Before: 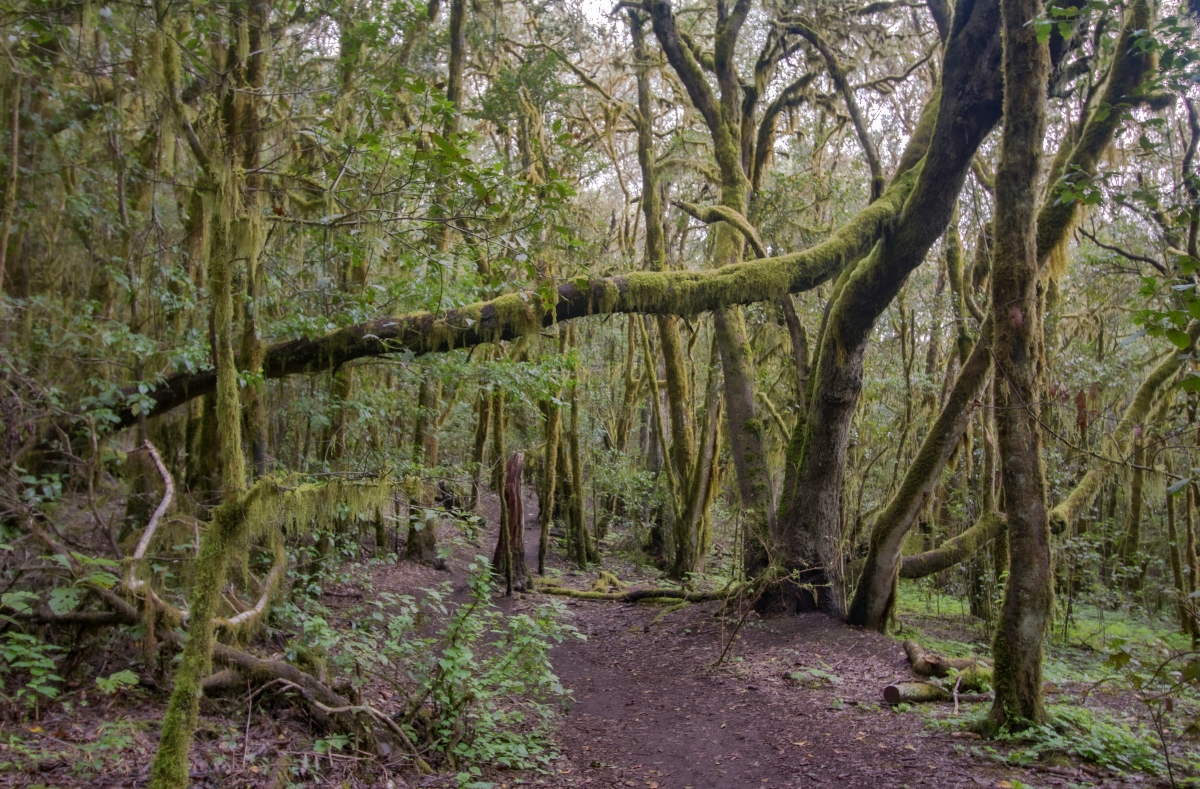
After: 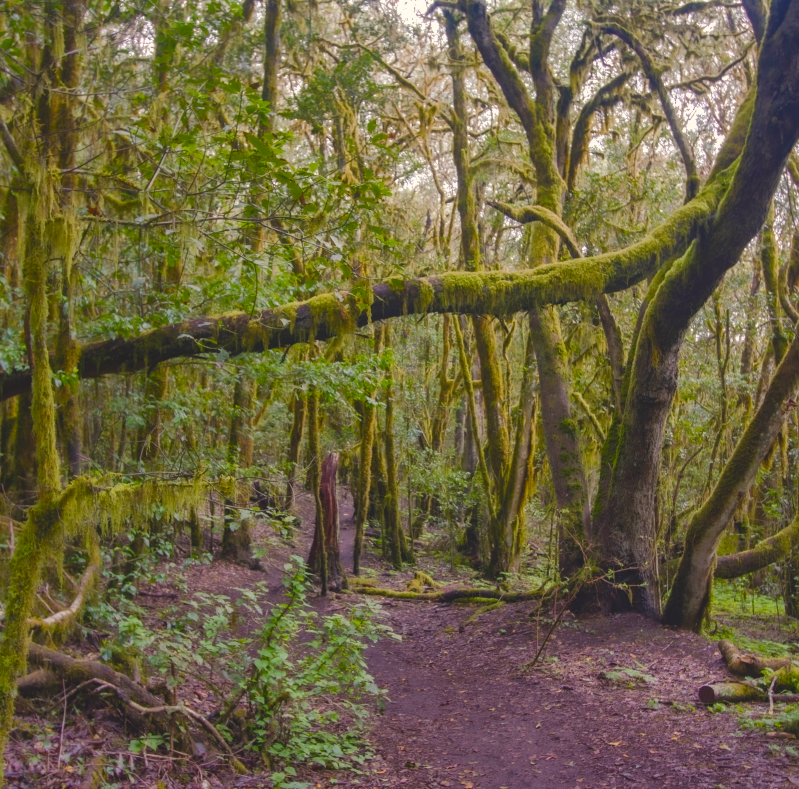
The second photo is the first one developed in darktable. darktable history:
color balance rgb: shadows lift › chroma 3%, shadows lift › hue 280.8°, power › hue 330°, highlights gain › chroma 3%, highlights gain › hue 75.6°, global offset › luminance 1.5%, perceptual saturation grading › global saturation 20%, perceptual saturation grading › highlights -25%, perceptual saturation grading › shadows 50%, global vibrance 30%
crop: left 15.419%, right 17.914%
